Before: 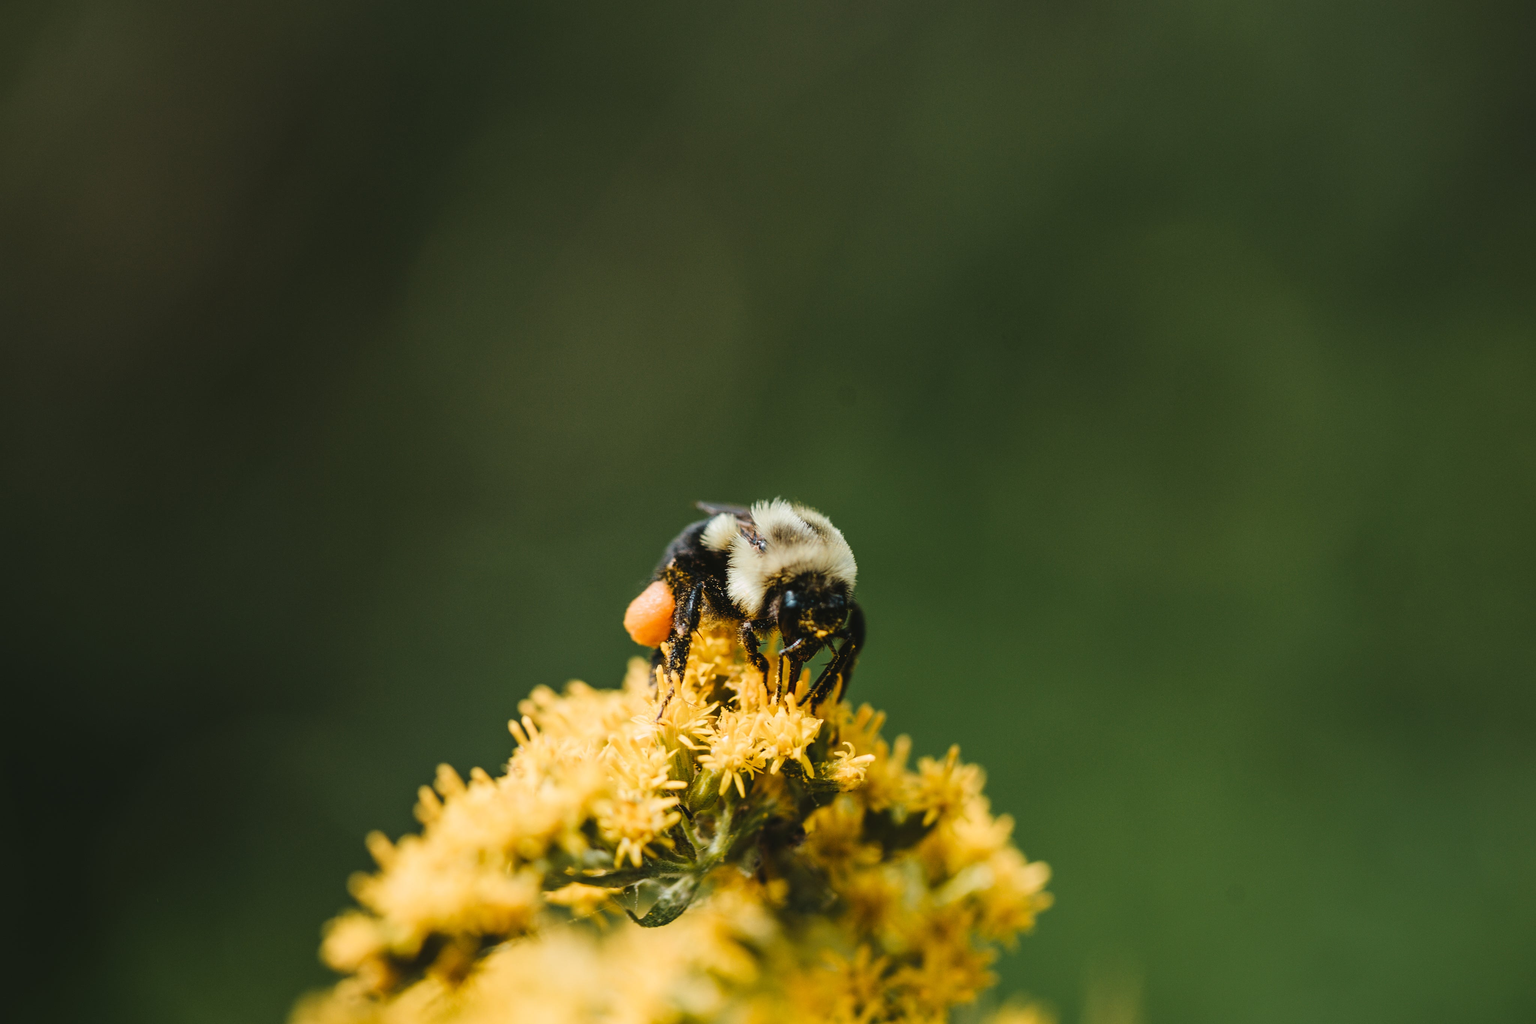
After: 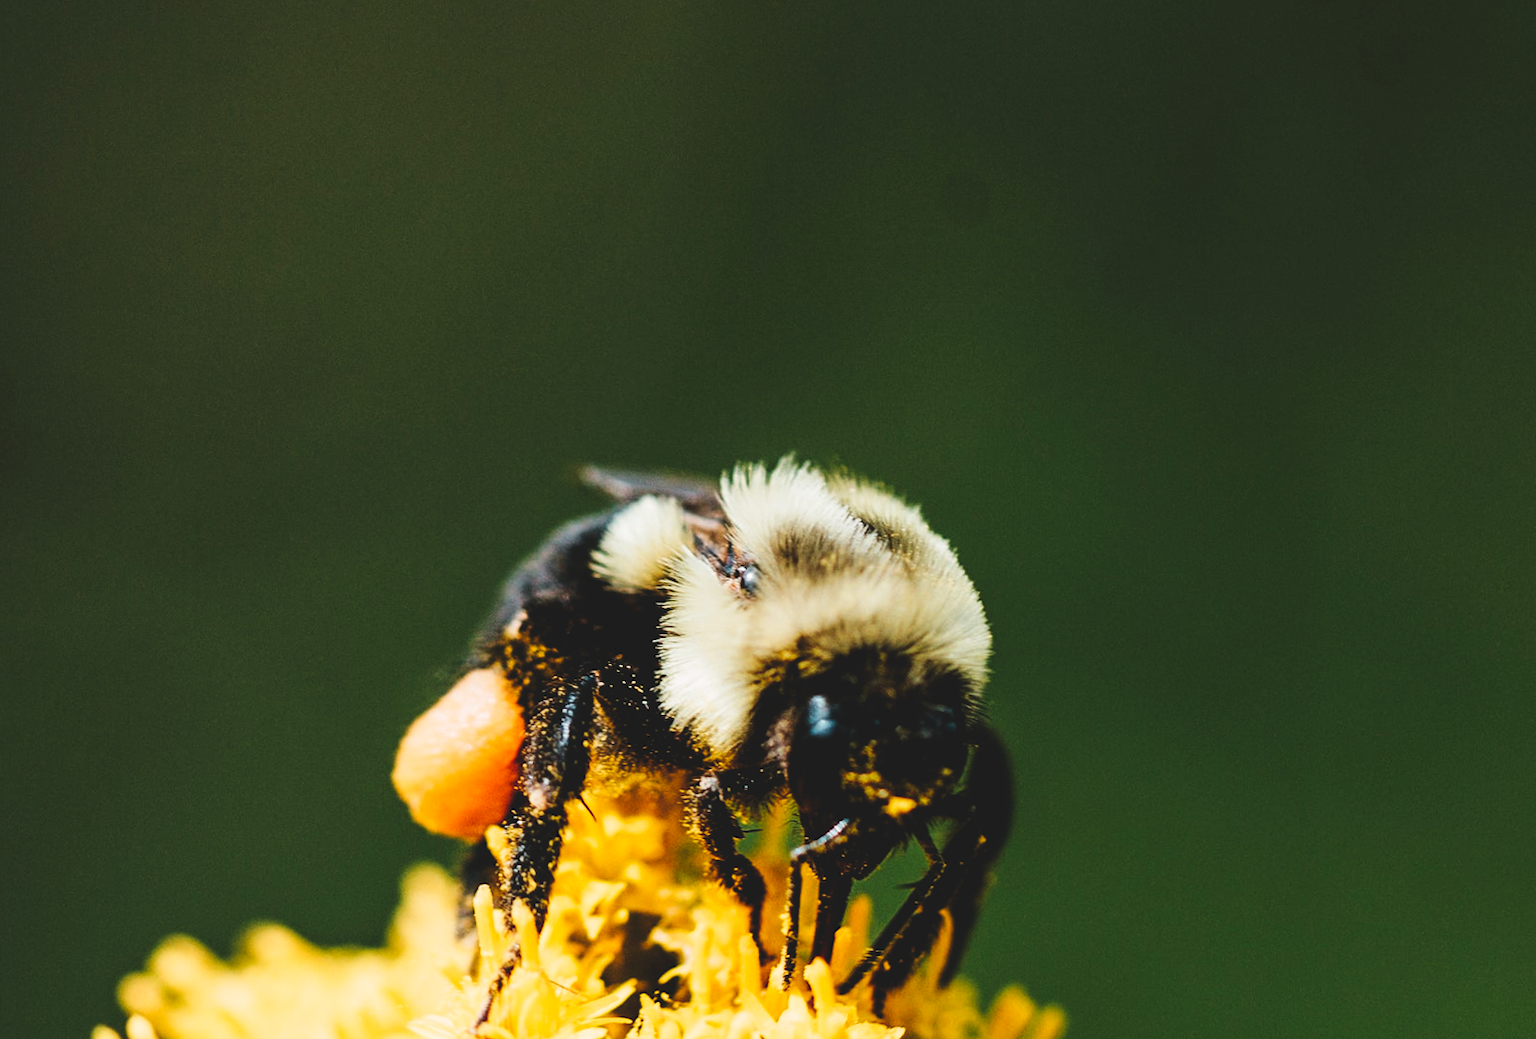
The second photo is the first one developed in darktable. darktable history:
tone curve: curves: ch0 [(0, 0) (0.003, 0.103) (0.011, 0.103) (0.025, 0.105) (0.044, 0.108) (0.069, 0.108) (0.1, 0.111) (0.136, 0.121) (0.177, 0.145) (0.224, 0.174) (0.277, 0.223) (0.335, 0.289) (0.399, 0.374) (0.468, 0.47) (0.543, 0.579) (0.623, 0.687) (0.709, 0.787) (0.801, 0.879) (0.898, 0.942) (1, 1)], preserve colors none
rotate and perspective: rotation 0.226°, lens shift (vertical) -0.042, crop left 0.023, crop right 0.982, crop top 0.006, crop bottom 0.994
crop: left 30%, top 30%, right 30%, bottom 30%
